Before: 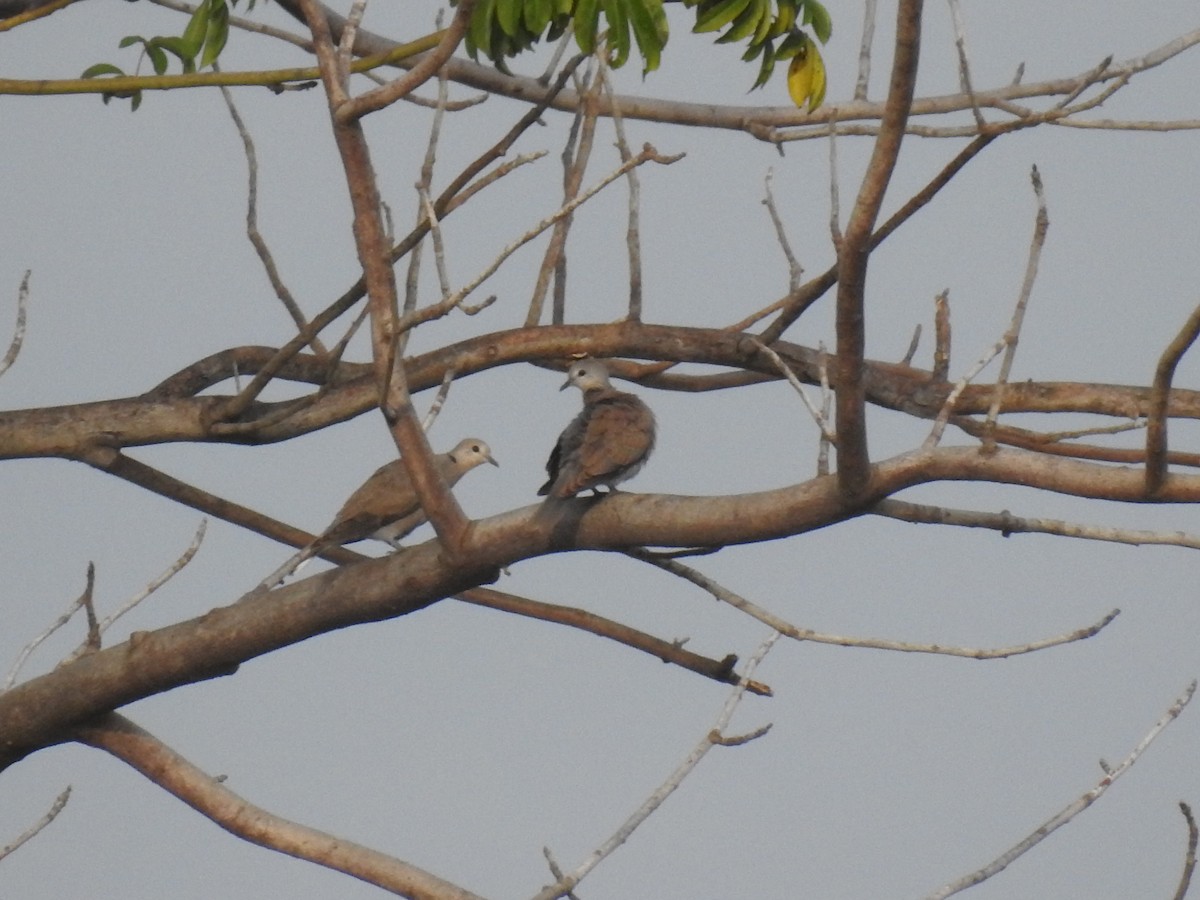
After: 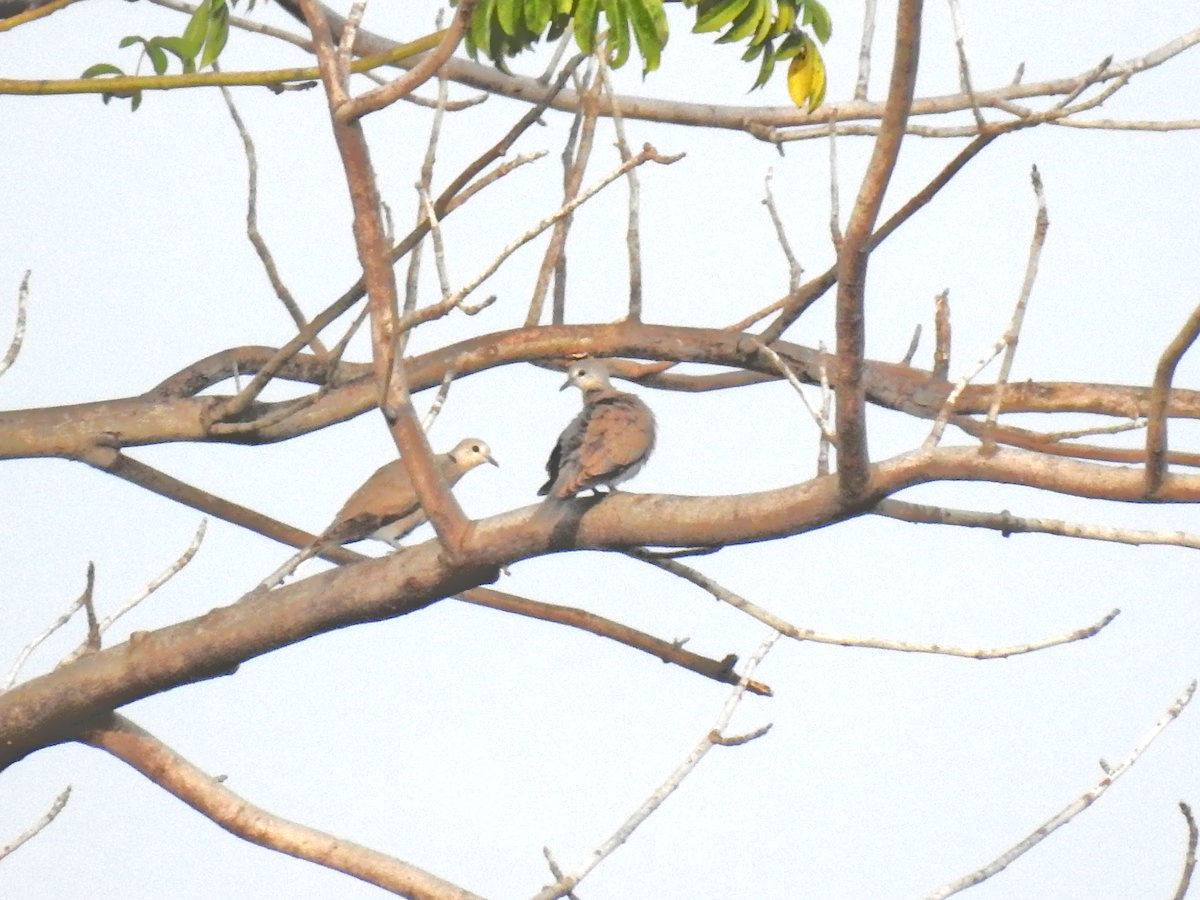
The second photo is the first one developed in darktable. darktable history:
tone equalizer: -7 EV -0.633 EV, -6 EV 0.995 EV, -5 EV -0.456 EV, -4 EV 0.409 EV, -3 EV 0.413 EV, -2 EV 0.161 EV, -1 EV -0.156 EV, +0 EV -0.394 EV
exposure: black level correction 0.001, exposure 1.808 EV, compensate highlight preservation false
